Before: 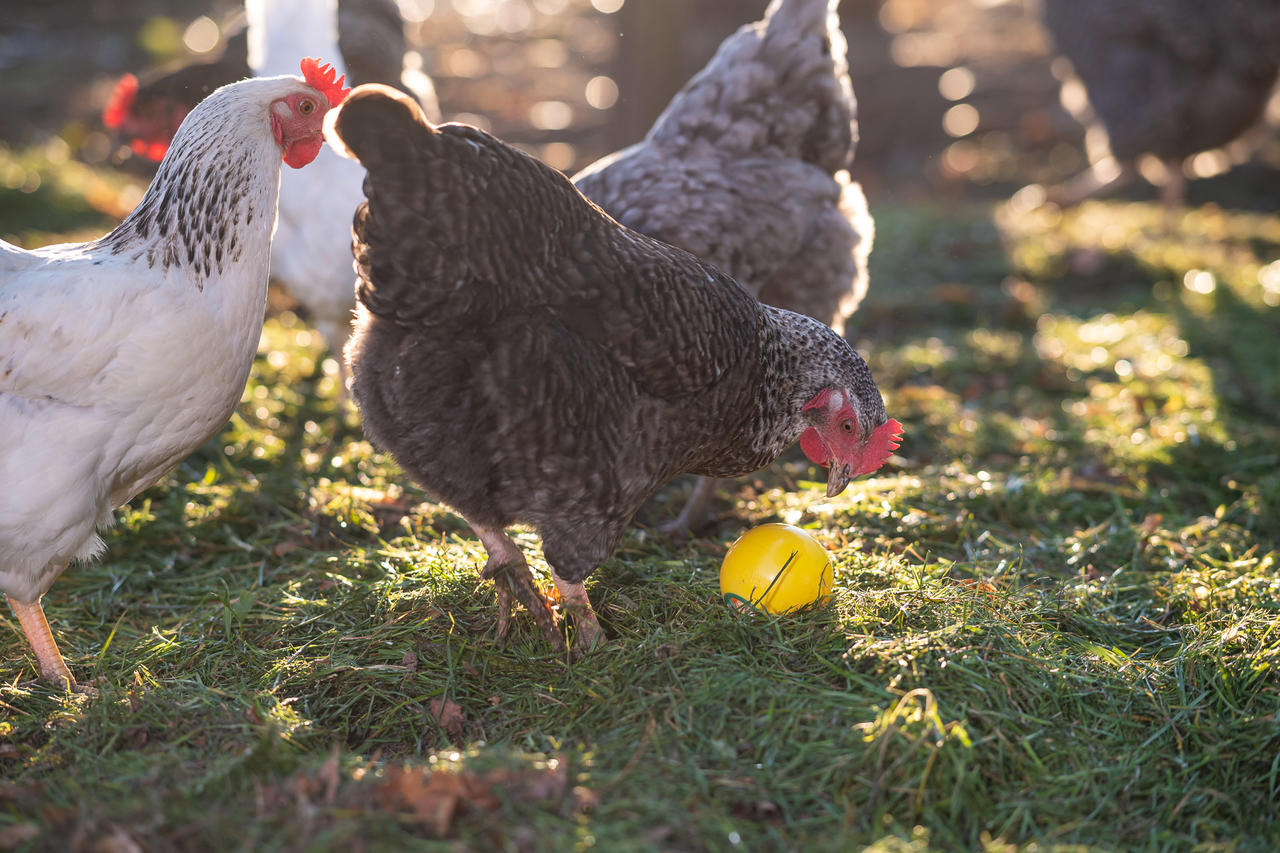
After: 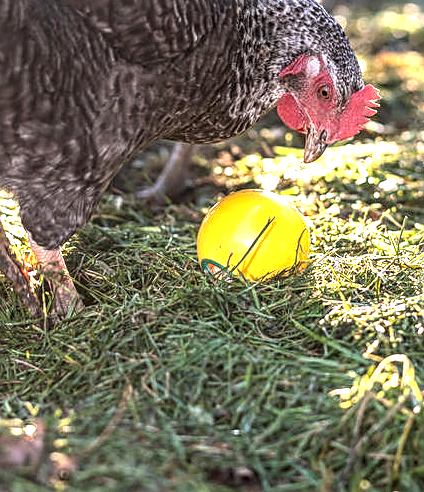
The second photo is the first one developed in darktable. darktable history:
exposure: black level correction 0, exposure 0.7 EV, compensate exposure bias true, compensate highlight preservation false
crop: left 40.878%, top 39.176%, right 25.993%, bottom 3.081%
tone equalizer: -8 EV -0.417 EV, -7 EV -0.389 EV, -6 EV -0.333 EV, -5 EV -0.222 EV, -3 EV 0.222 EV, -2 EV 0.333 EV, -1 EV 0.389 EV, +0 EV 0.417 EV, edges refinement/feathering 500, mask exposure compensation -1.57 EV, preserve details no
local contrast: highlights 20%, detail 150%
sharpen: on, module defaults
